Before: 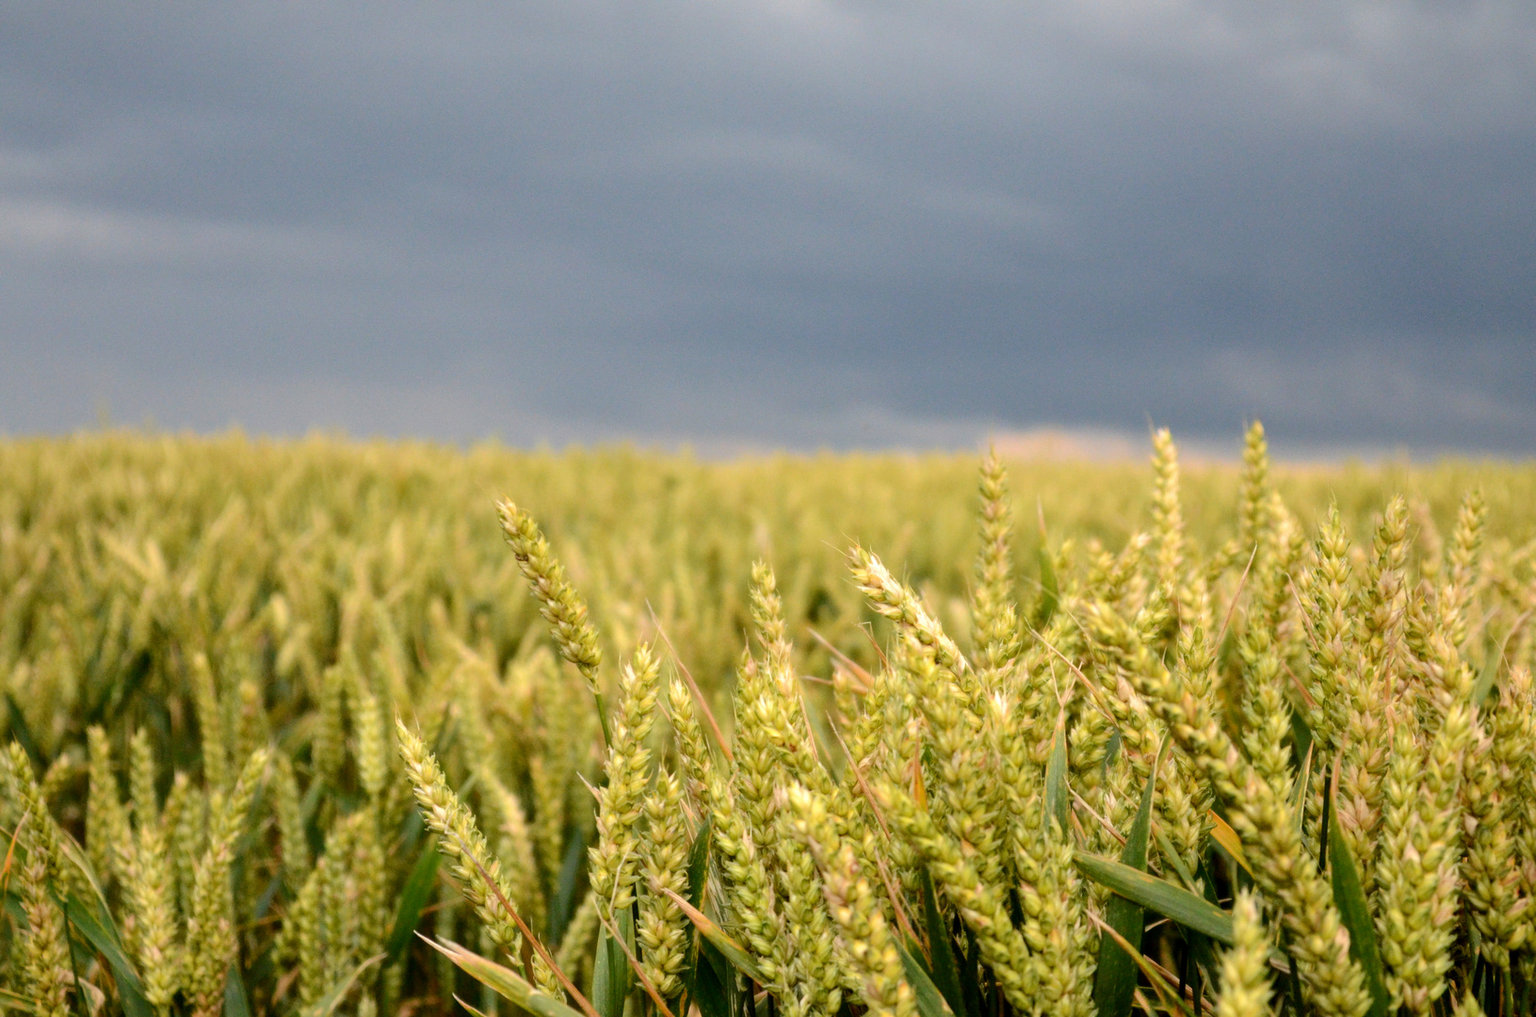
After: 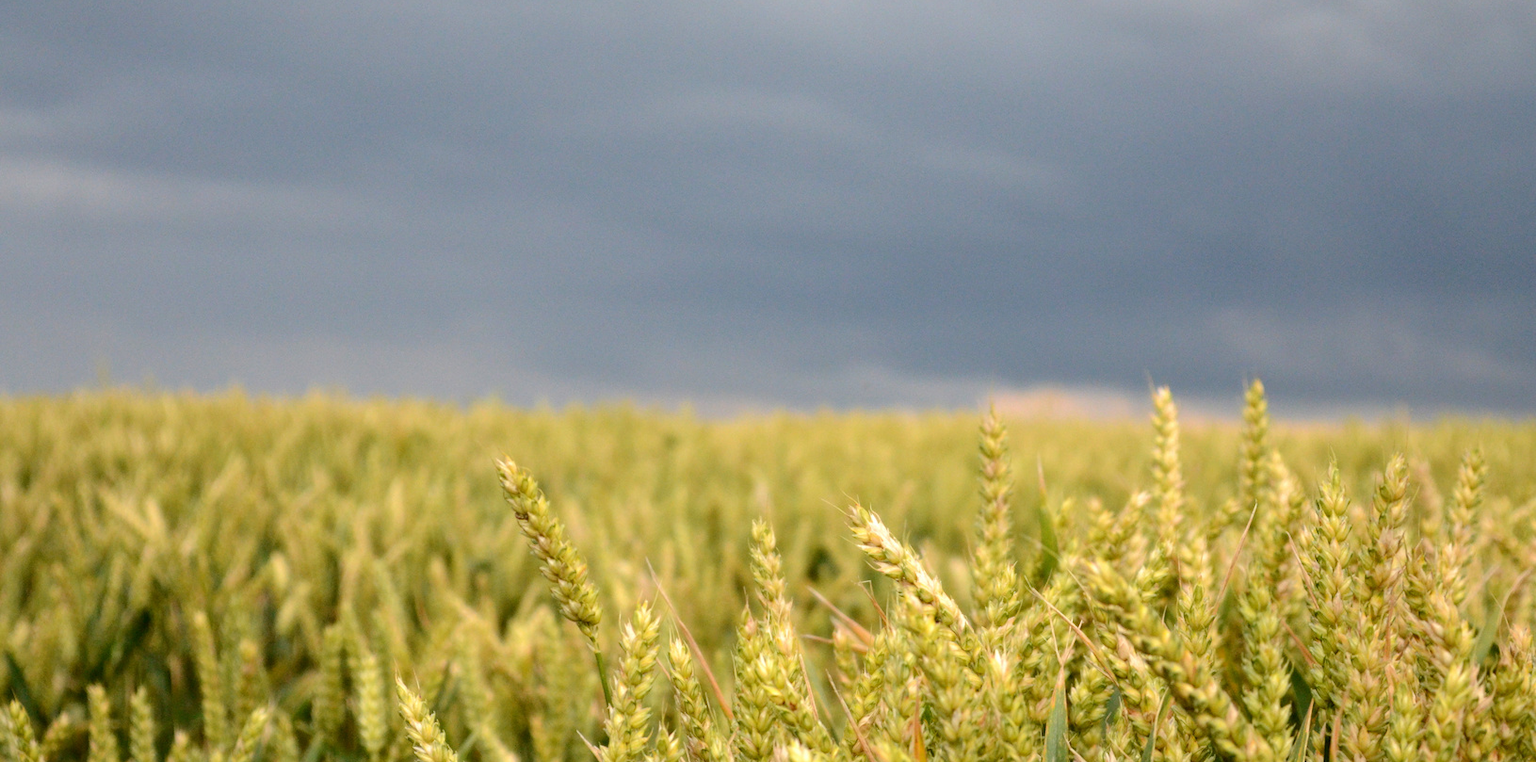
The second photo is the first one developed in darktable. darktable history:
crop: top 4.124%, bottom 20.856%
